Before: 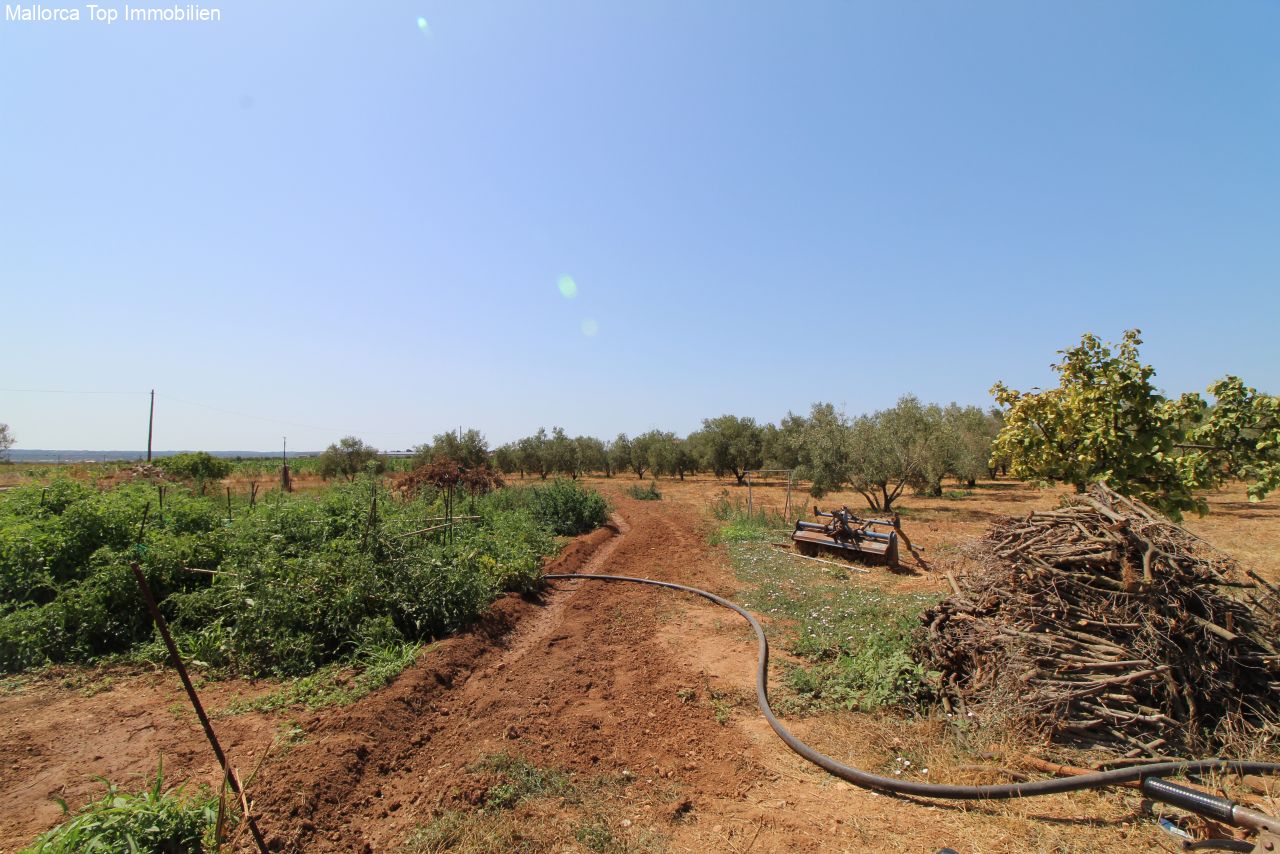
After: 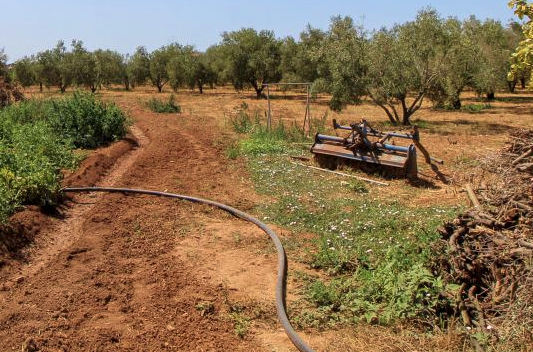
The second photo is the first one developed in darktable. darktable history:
local contrast: on, module defaults
crop: left 37.648%, top 45.326%, right 20.635%, bottom 13.369%
velvia: strength 30.67%
